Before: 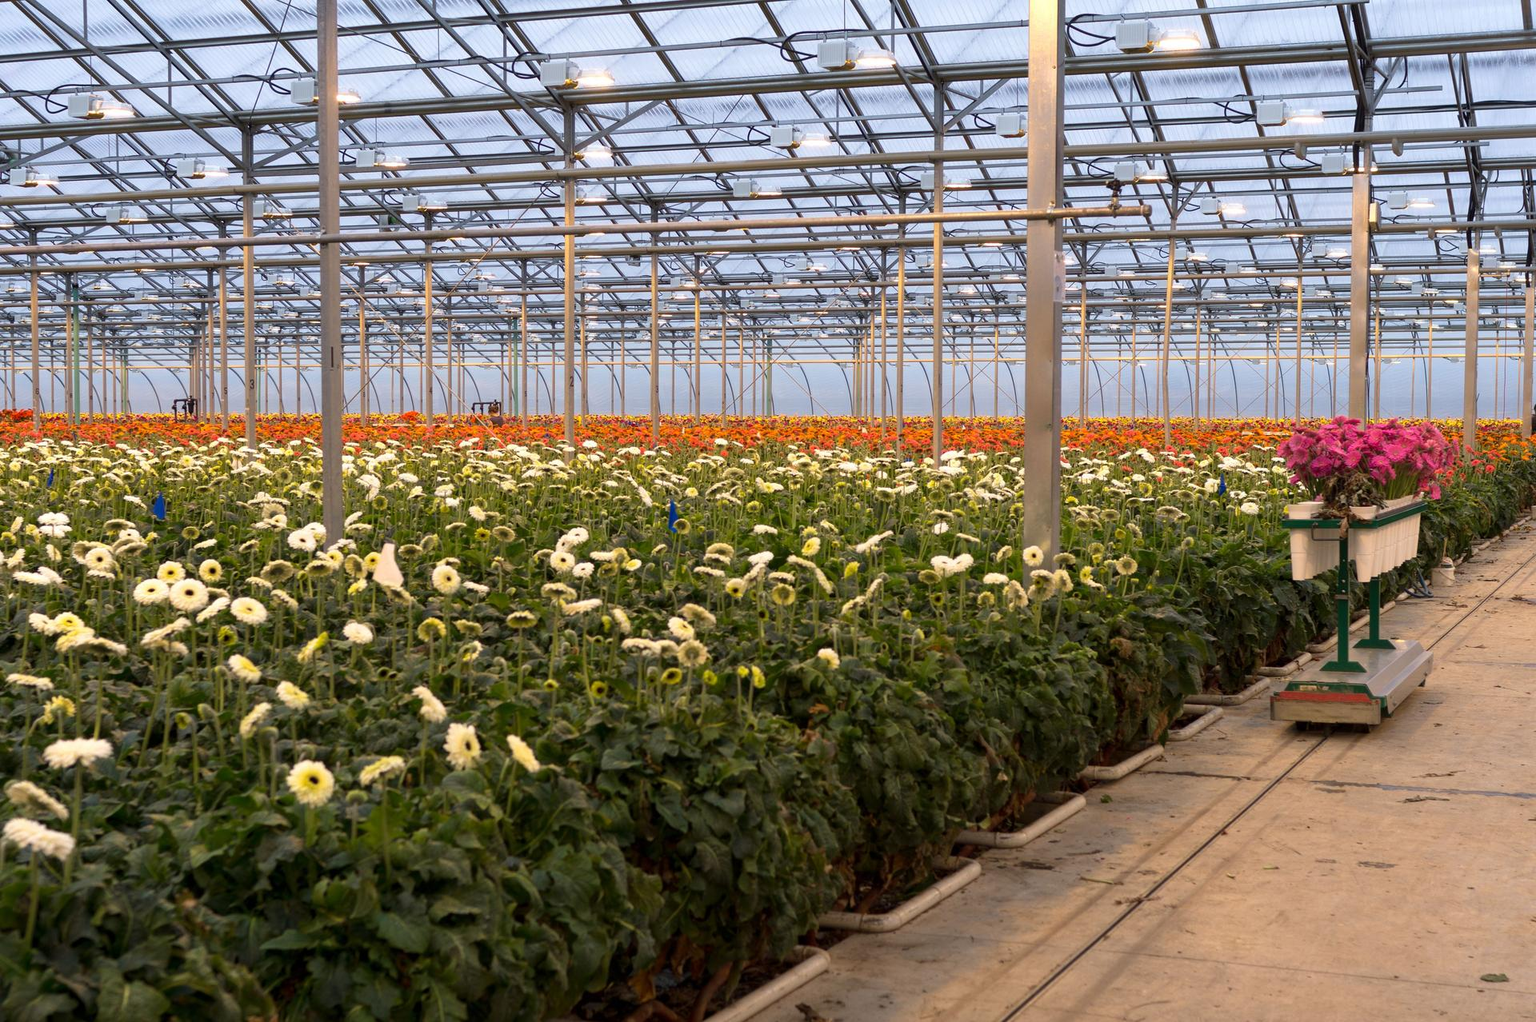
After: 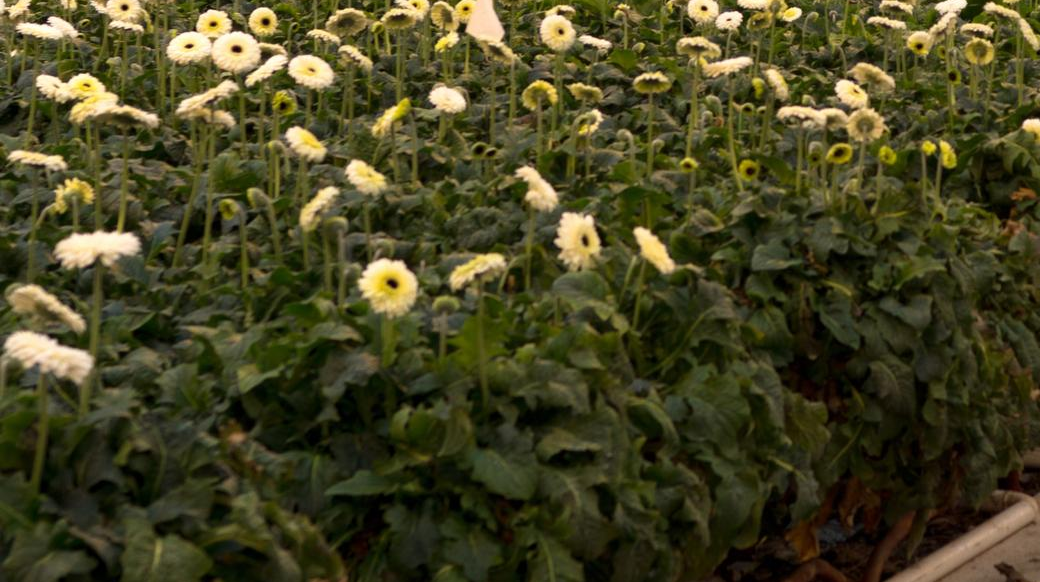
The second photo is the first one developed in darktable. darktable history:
crop and rotate: top 54.293%, right 45.805%, bottom 0.114%
